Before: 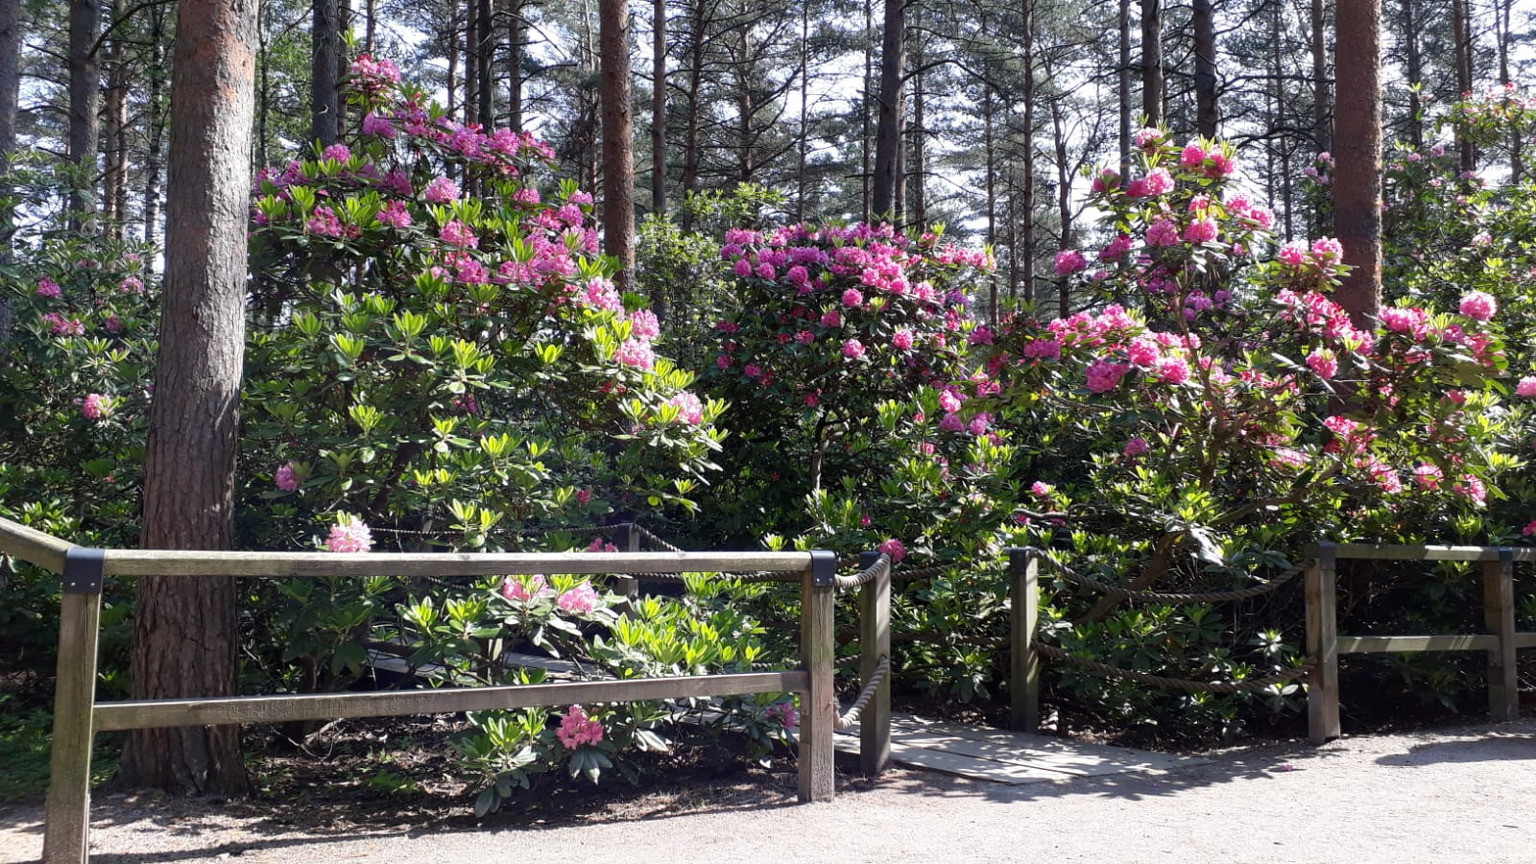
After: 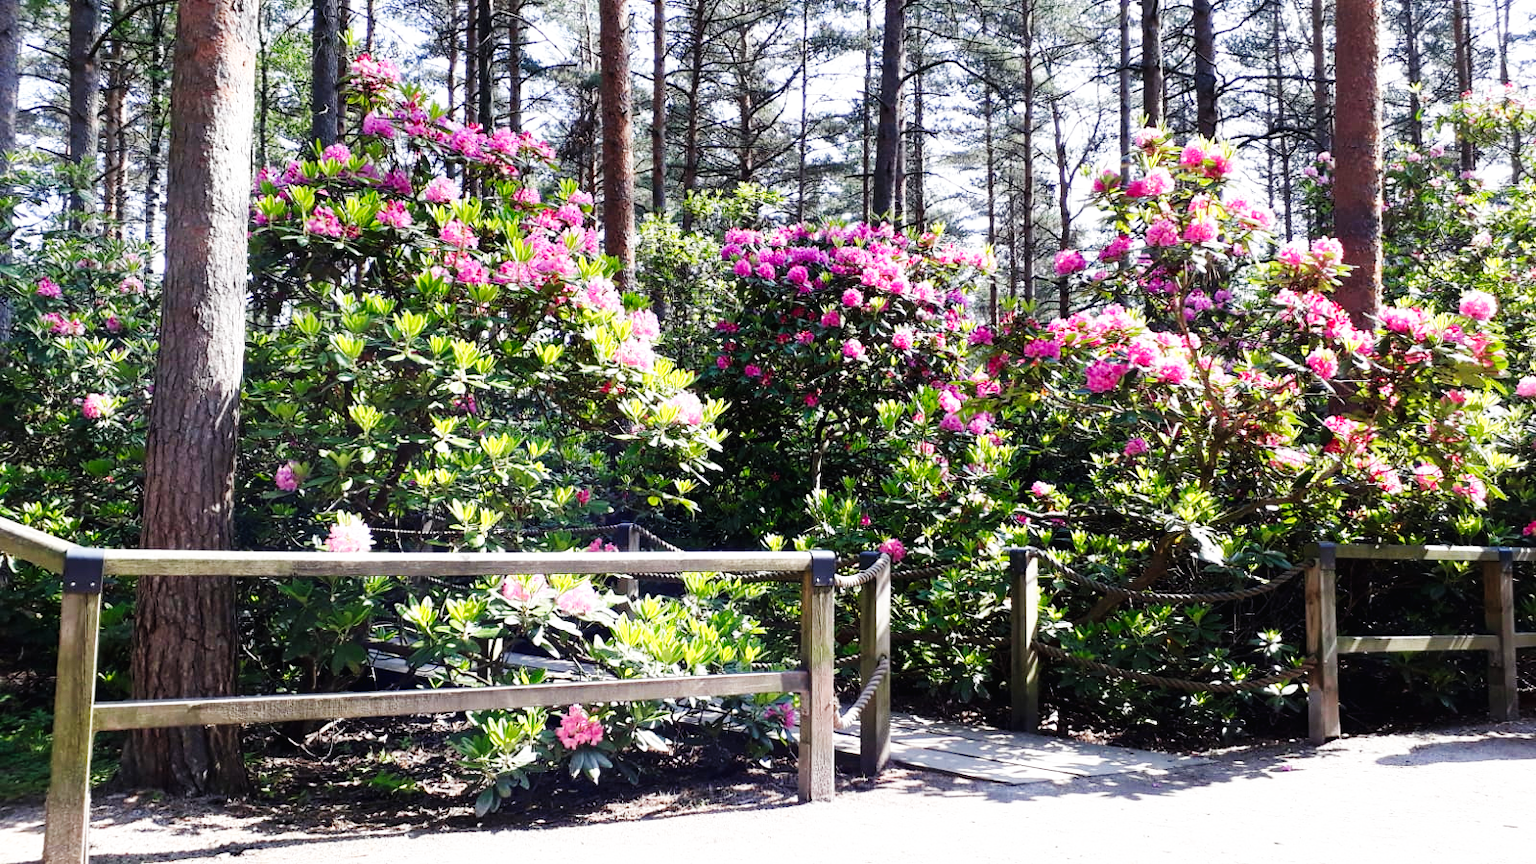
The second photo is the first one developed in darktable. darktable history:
base curve: curves: ch0 [(0, 0.003) (0.001, 0.002) (0.006, 0.004) (0.02, 0.022) (0.048, 0.086) (0.094, 0.234) (0.162, 0.431) (0.258, 0.629) (0.385, 0.8) (0.548, 0.918) (0.751, 0.988) (1, 1)], preserve colors none
exposure: exposure -0.072 EV, compensate highlight preservation false
